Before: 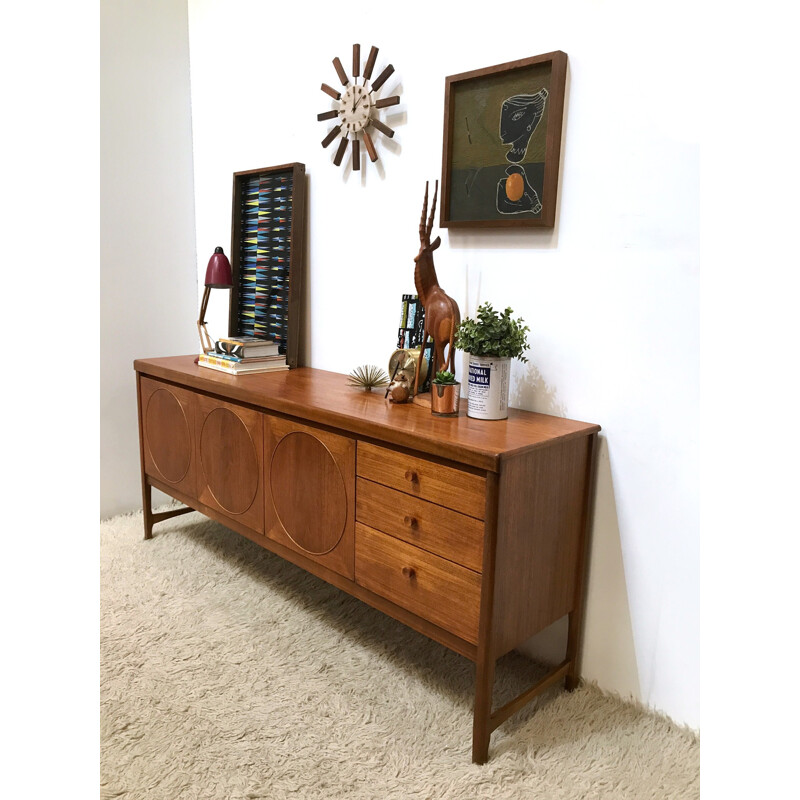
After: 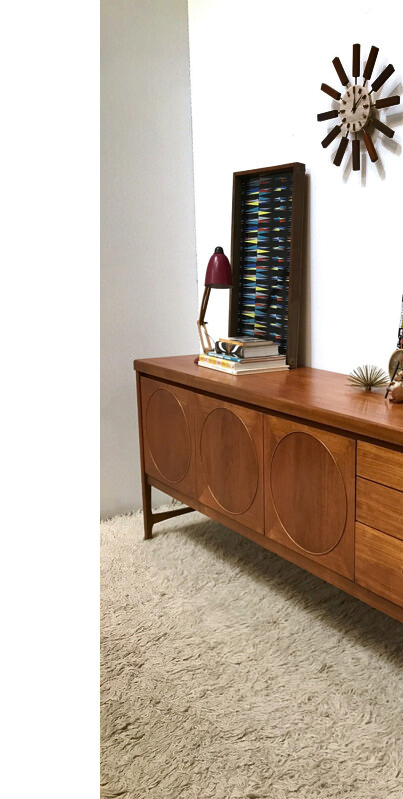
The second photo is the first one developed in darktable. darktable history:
crop and rotate: left 0.017%, top 0%, right 49.521%
shadows and highlights: shadows 53.2, soften with gaussian
